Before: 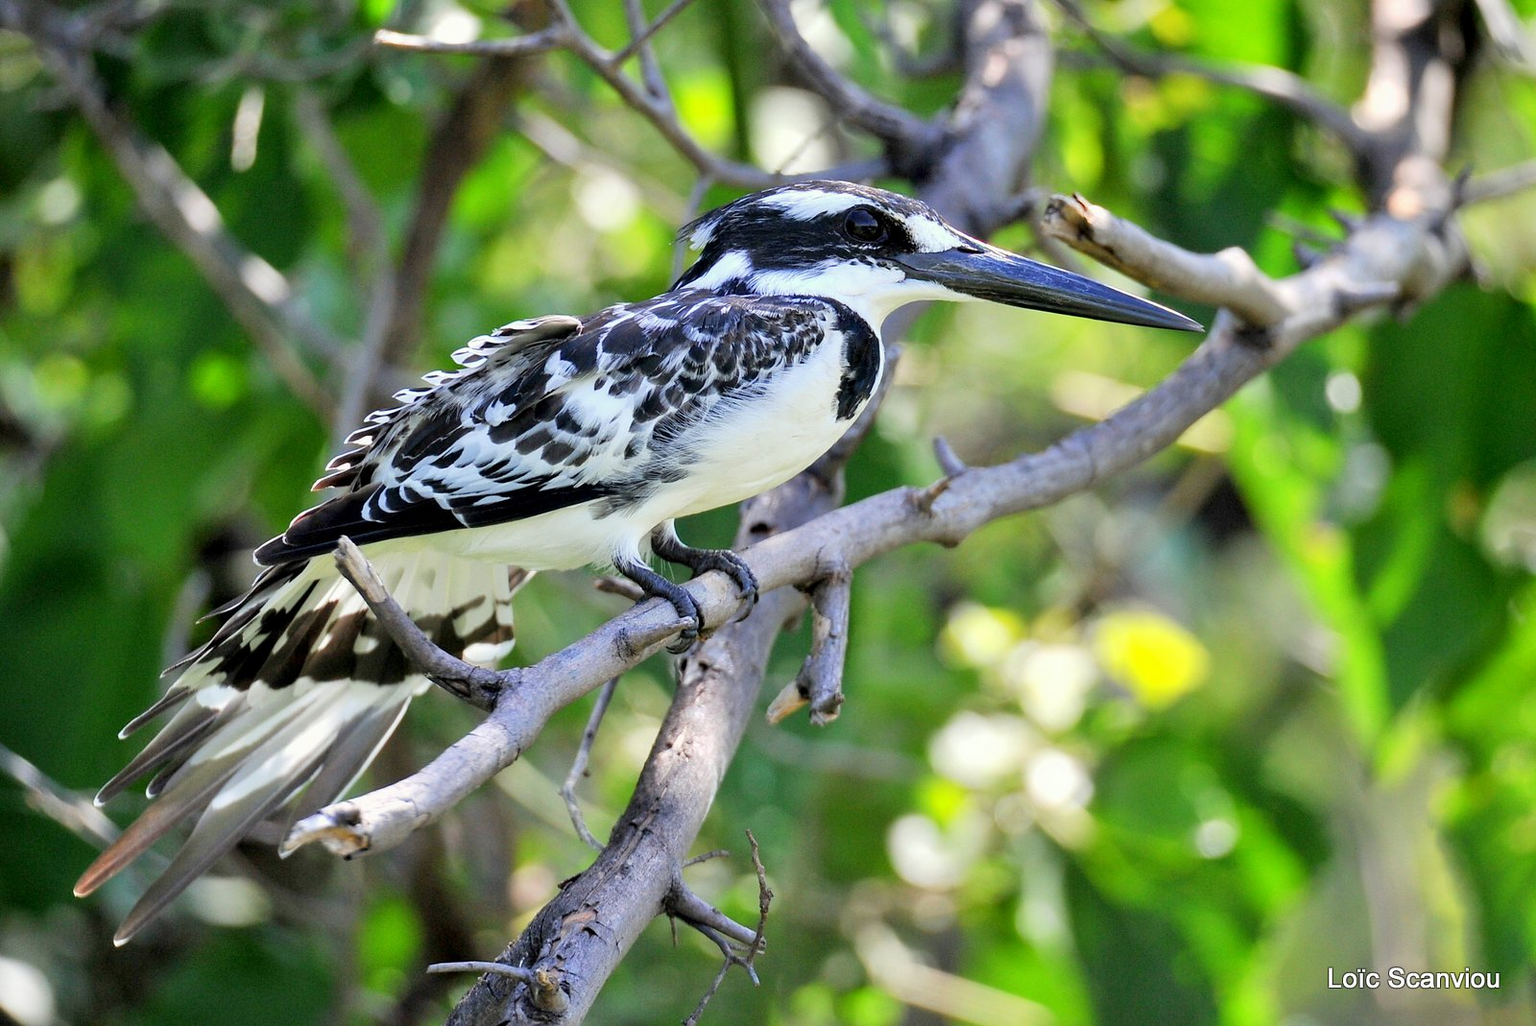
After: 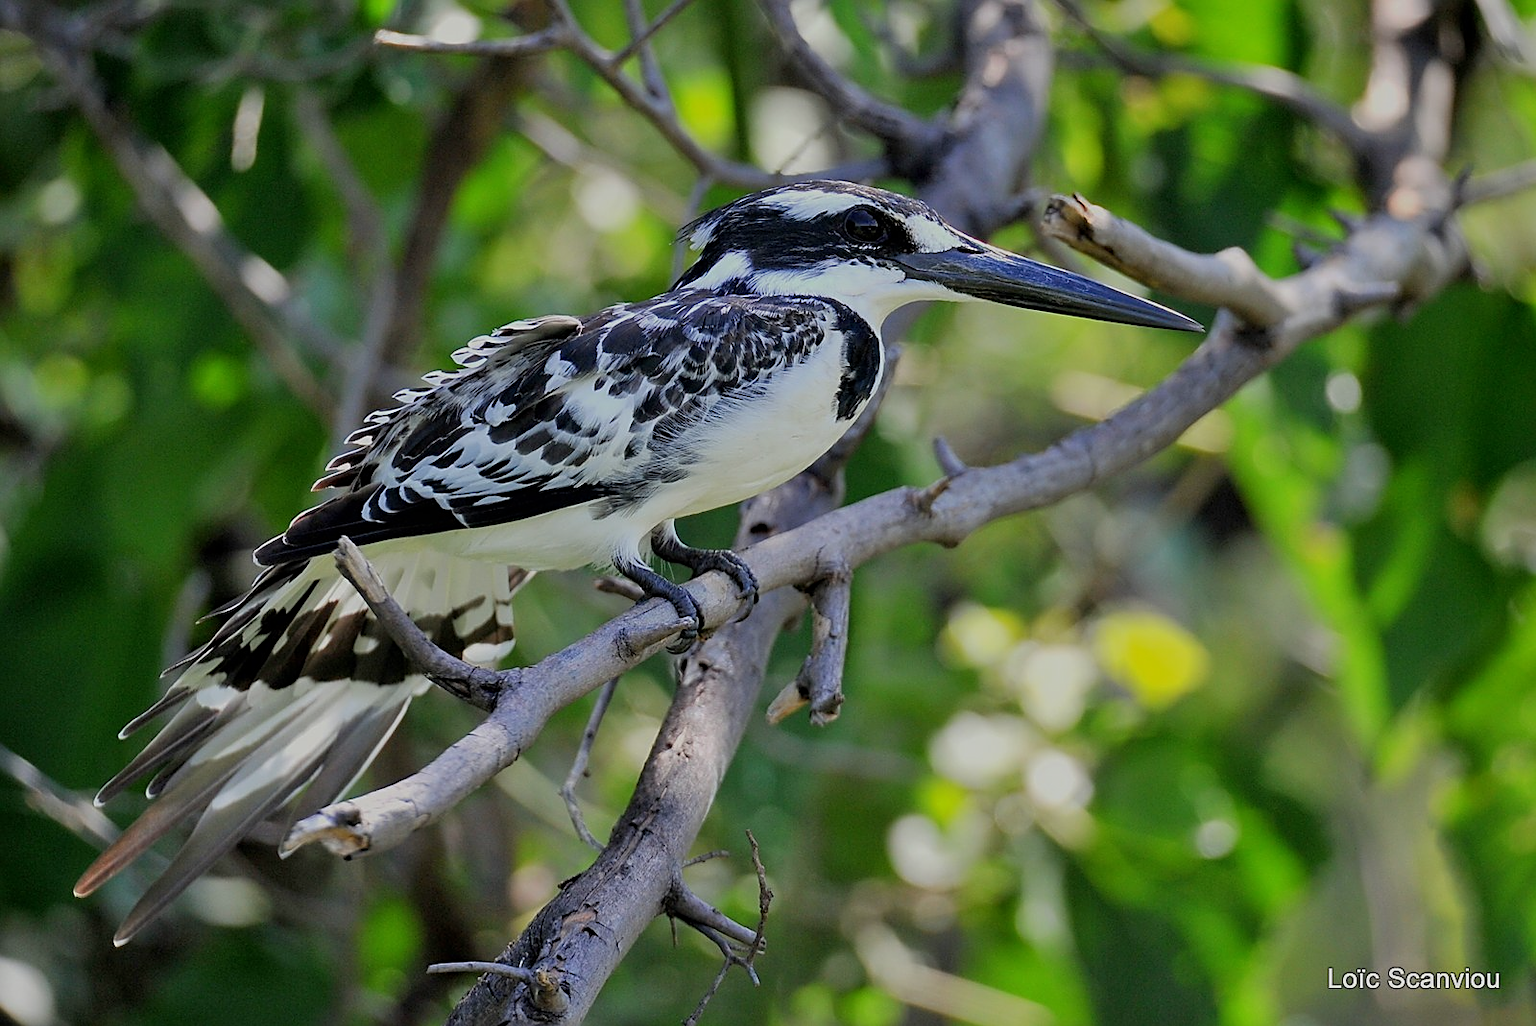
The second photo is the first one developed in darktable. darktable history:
sharpen: on, module defaults
exposure: black level correction 0, exposure 1.199 EV, compensate exposure bias true, compensate highlight preservation false
